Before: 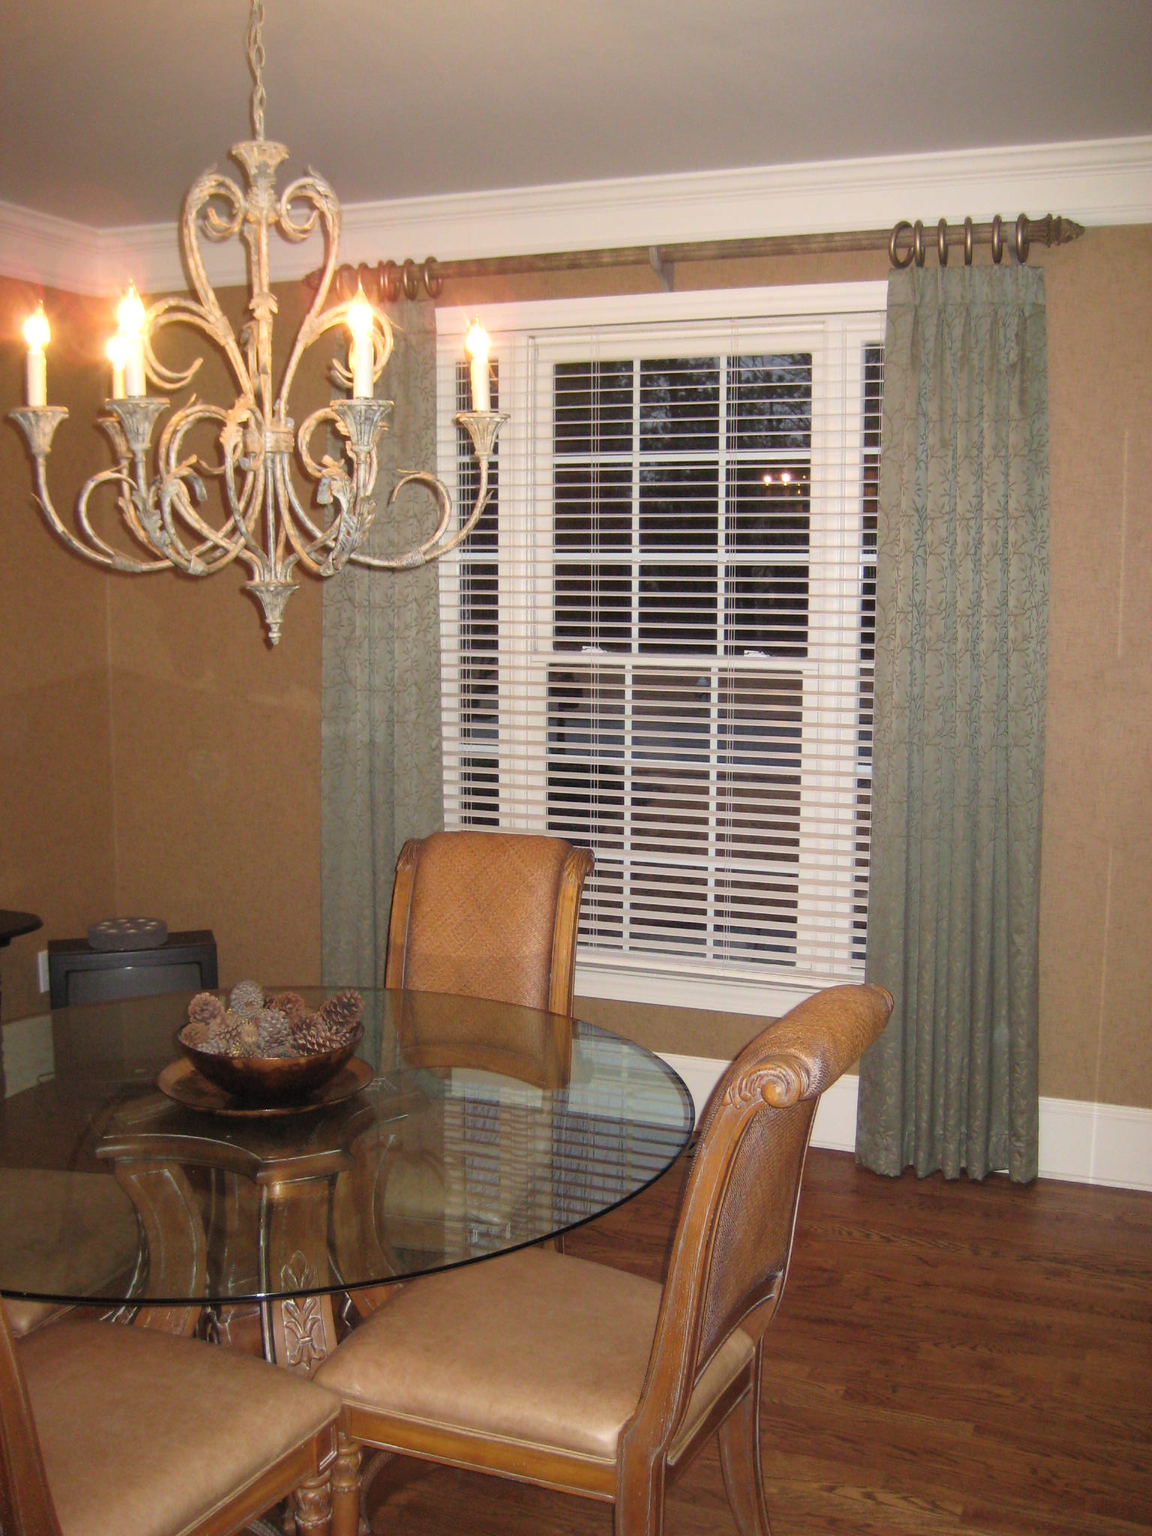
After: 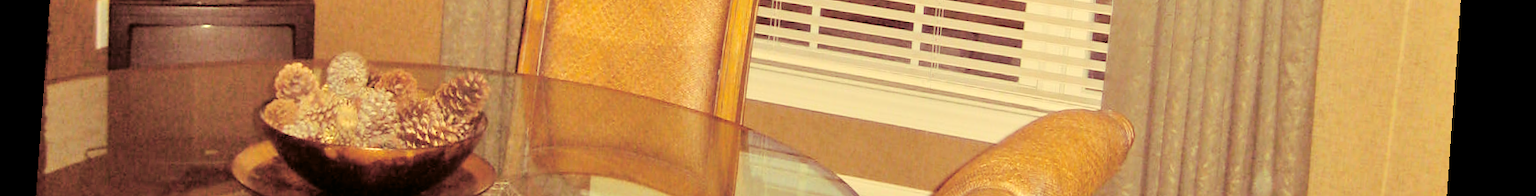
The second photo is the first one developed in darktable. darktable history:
crop and rotate: top 59.084%, bottom 30.916%
rotate and perspective: rotation 4.1°, automatic cropping off
tone equalizer: -7 EV 0.15 EV, -6 EV 0.6 EV, -5 EV 1.15 EV, -4 EV 1.33 EV, -3 EV 1.15 EV, -2 EV 0.6 EV, -1 EV 0.15 EV, mask exposure compensation -0.5 EV
tone curve: curves: ch0 [(0, 0) (0.003, 0.044) (0.011, 0.045) (0.025, 0.048) (0.044, 0.051) (0.069, 0.065) (0.1, 0.08) (0.136, 0.108) (0.177, 0.152) (0.224, 0.216) (0.277, 0.305) (0.335, 0.392) (0.399, 0.481) (0.468, 0.579) (0.543, 0.658) (0.623, 0.729) (0.709, 0.8) (0.801, 0.867) (0.898, 0.93) (1, 1)], preserve colors none
split-toning: highlights › hue 187.2°, highlights › saturation 0.83, balance -68.05, compress 56.43%
color correction: highlights a* 0.162, highlights b* 29.53, shadows a* -0.162, shadows b* 21.09
